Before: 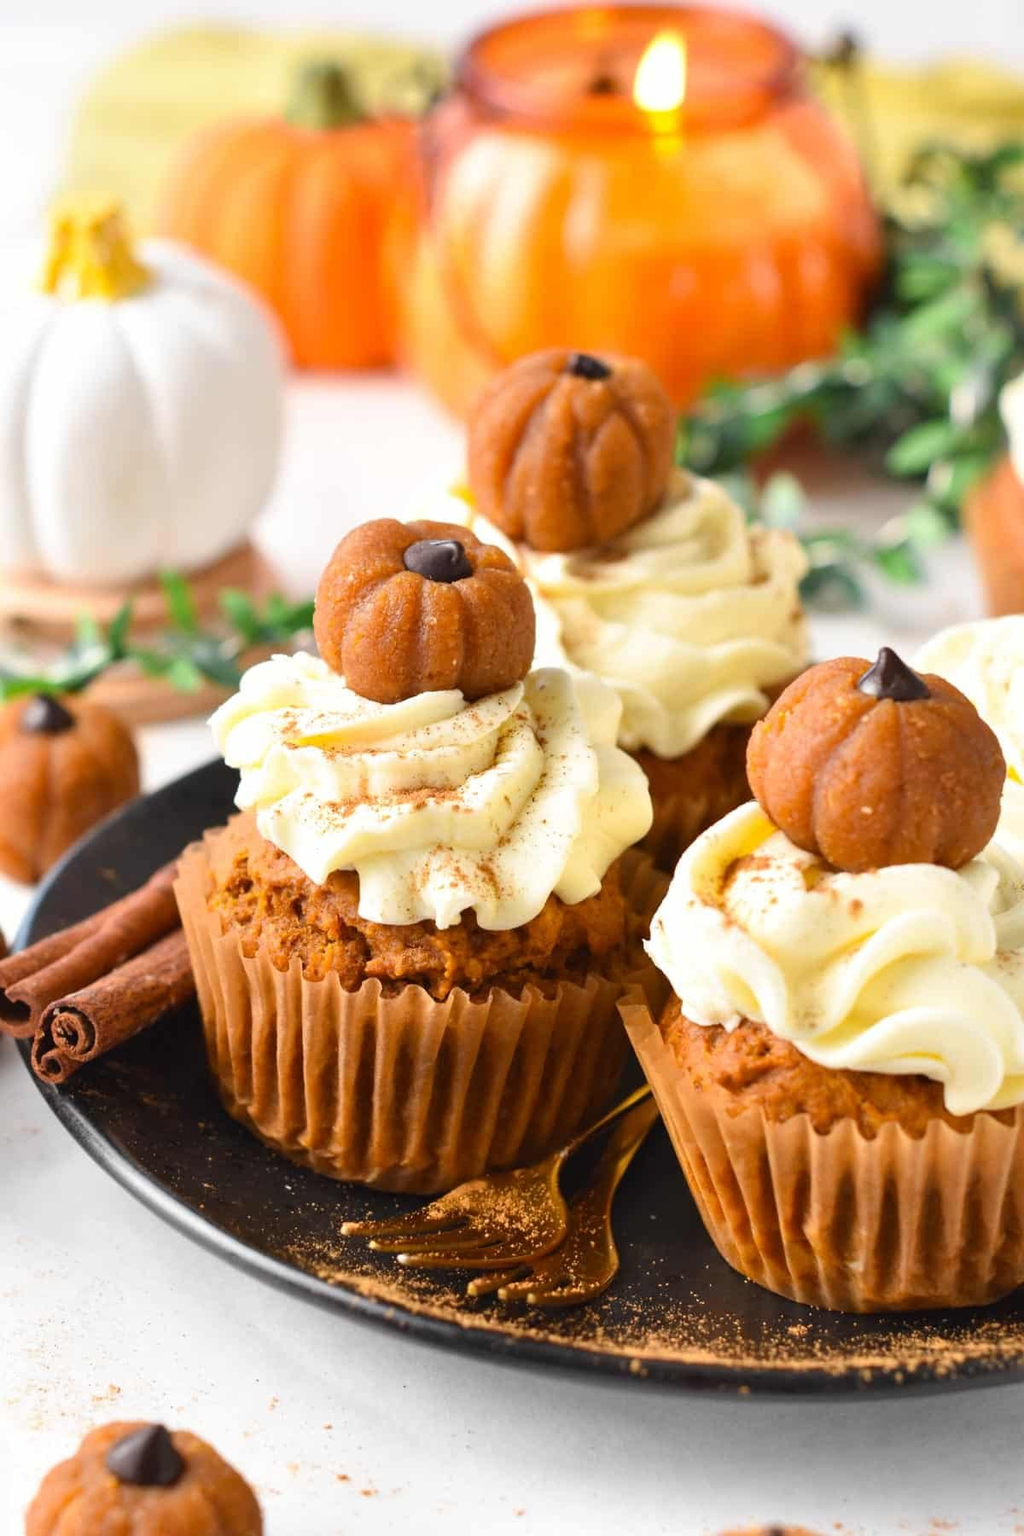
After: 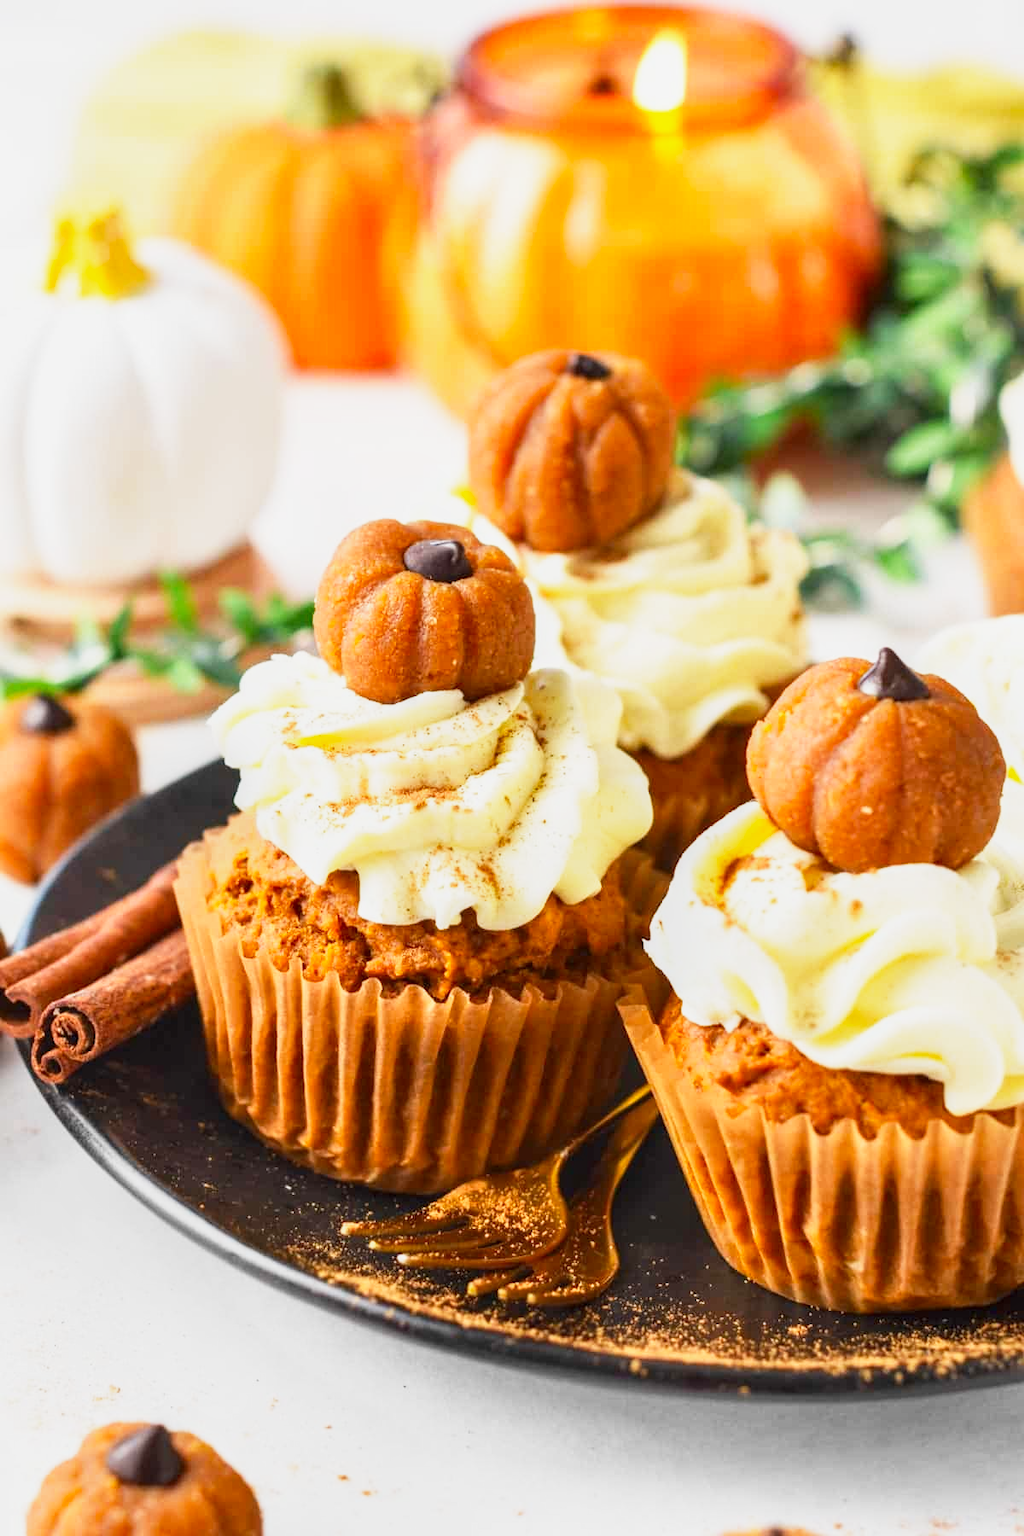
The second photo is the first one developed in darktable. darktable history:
local contrast: on, module defaults
base curve: curves: ch0 [(0, 0) (0.088, 0.125) (0.176, 0.251) (0.354, 0.501) (0.613, 0.749) (1, 0.877)], preserve colors none
contrast brightness saturation: contrast 0.04, saturation 0.16
